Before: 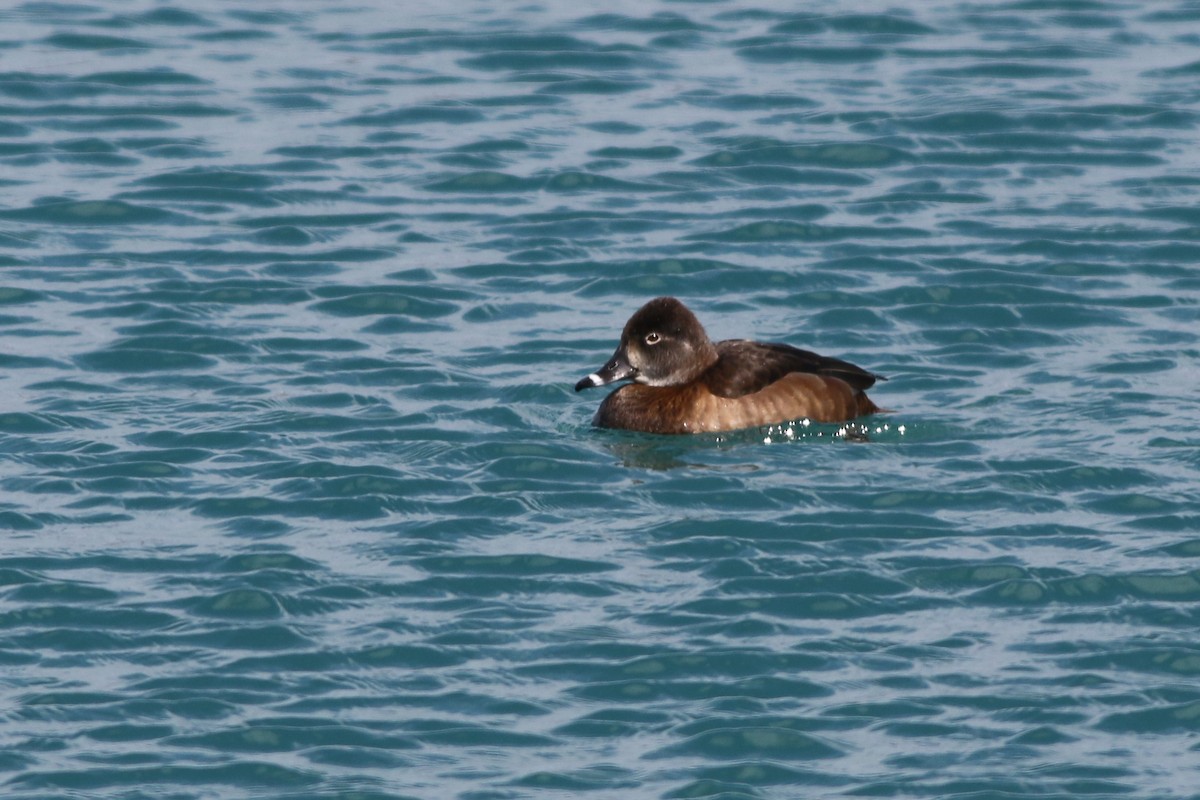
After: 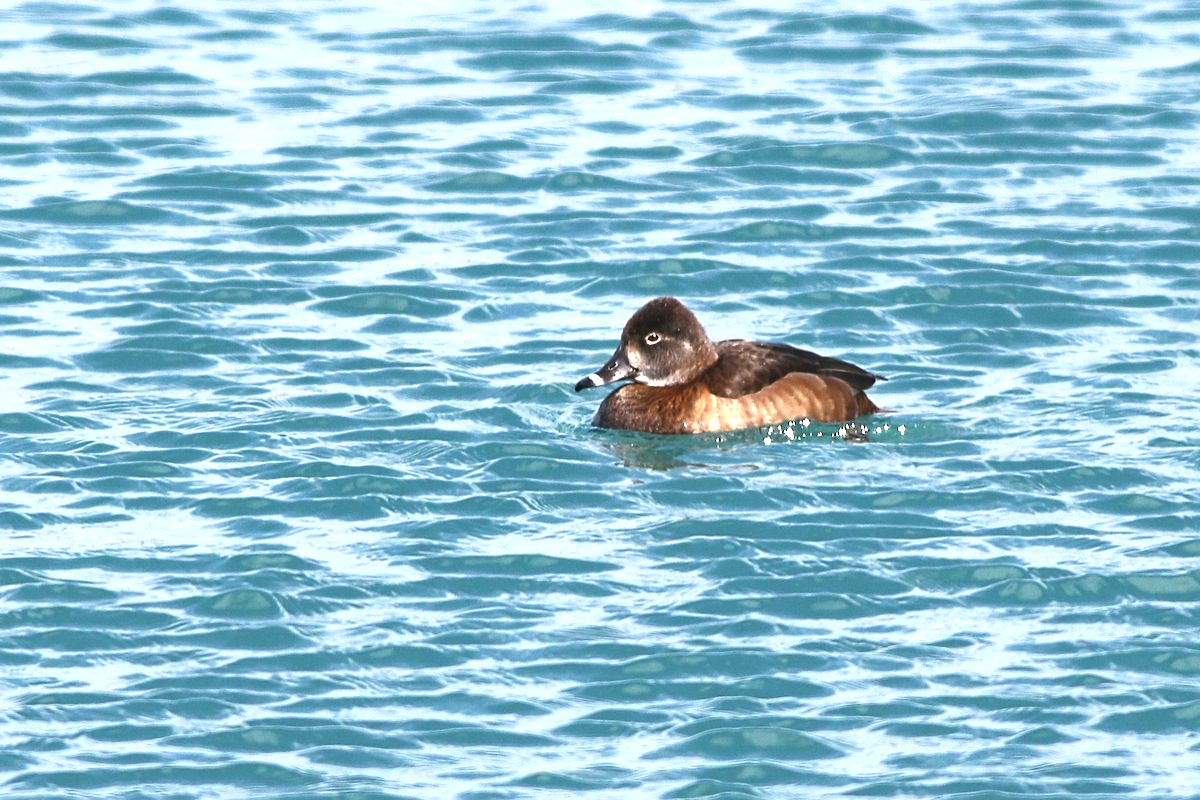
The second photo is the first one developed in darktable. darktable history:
sharpen: on, module defaults
exposure: black level correction 0, exposure 1.45 EV, compensate highlight preservation false
